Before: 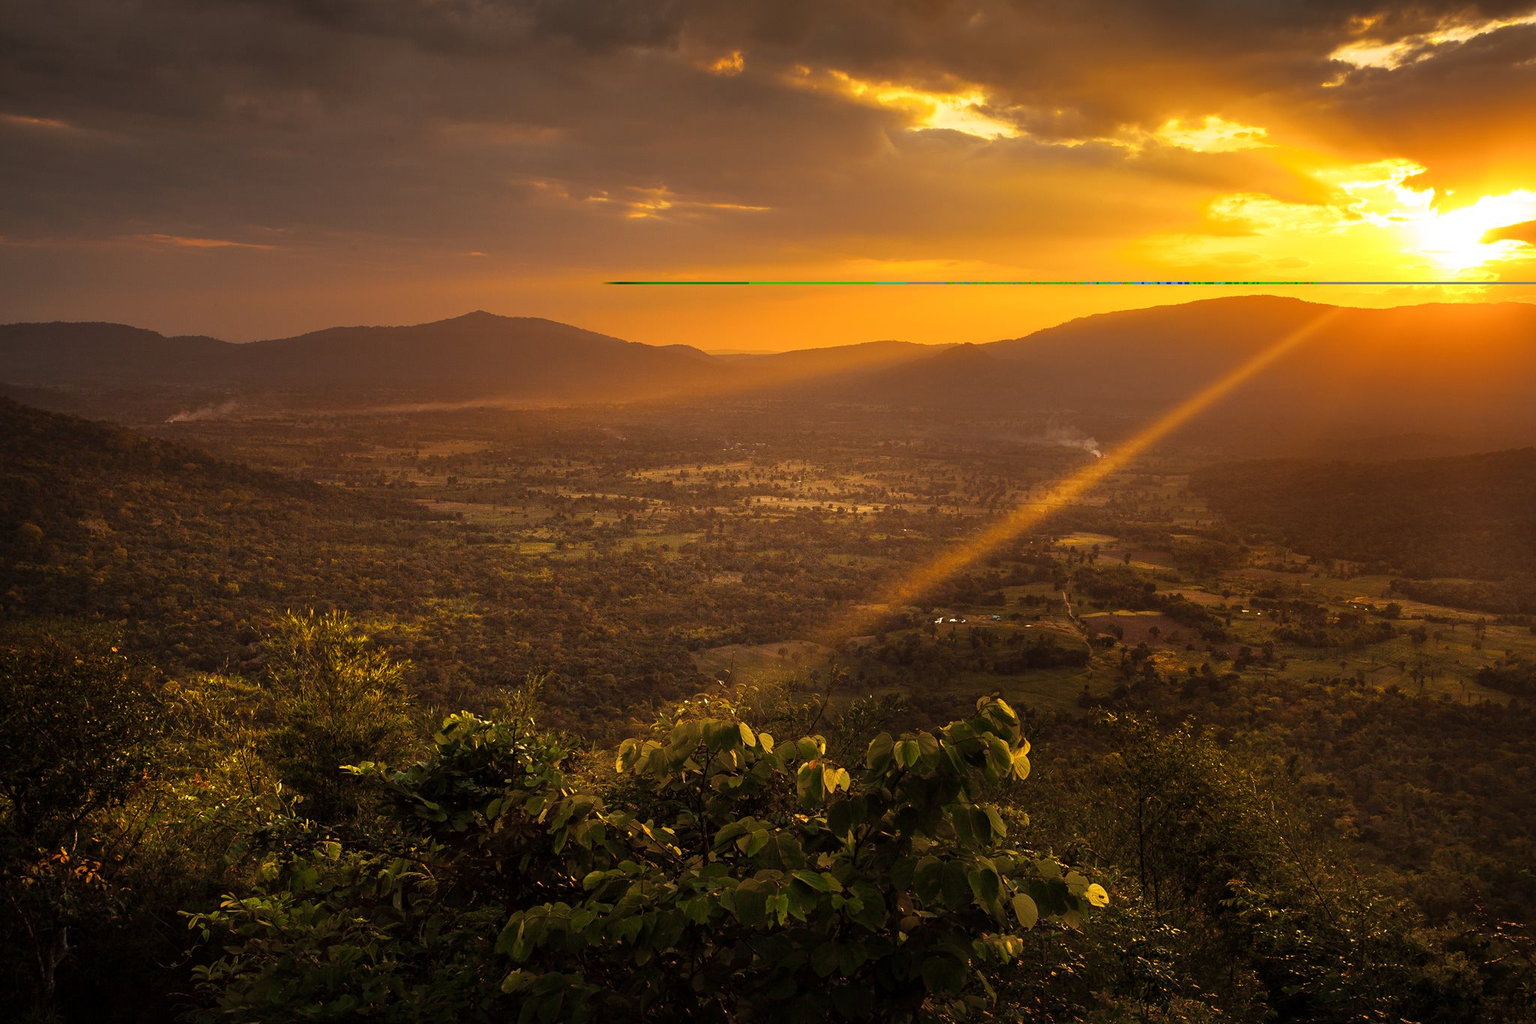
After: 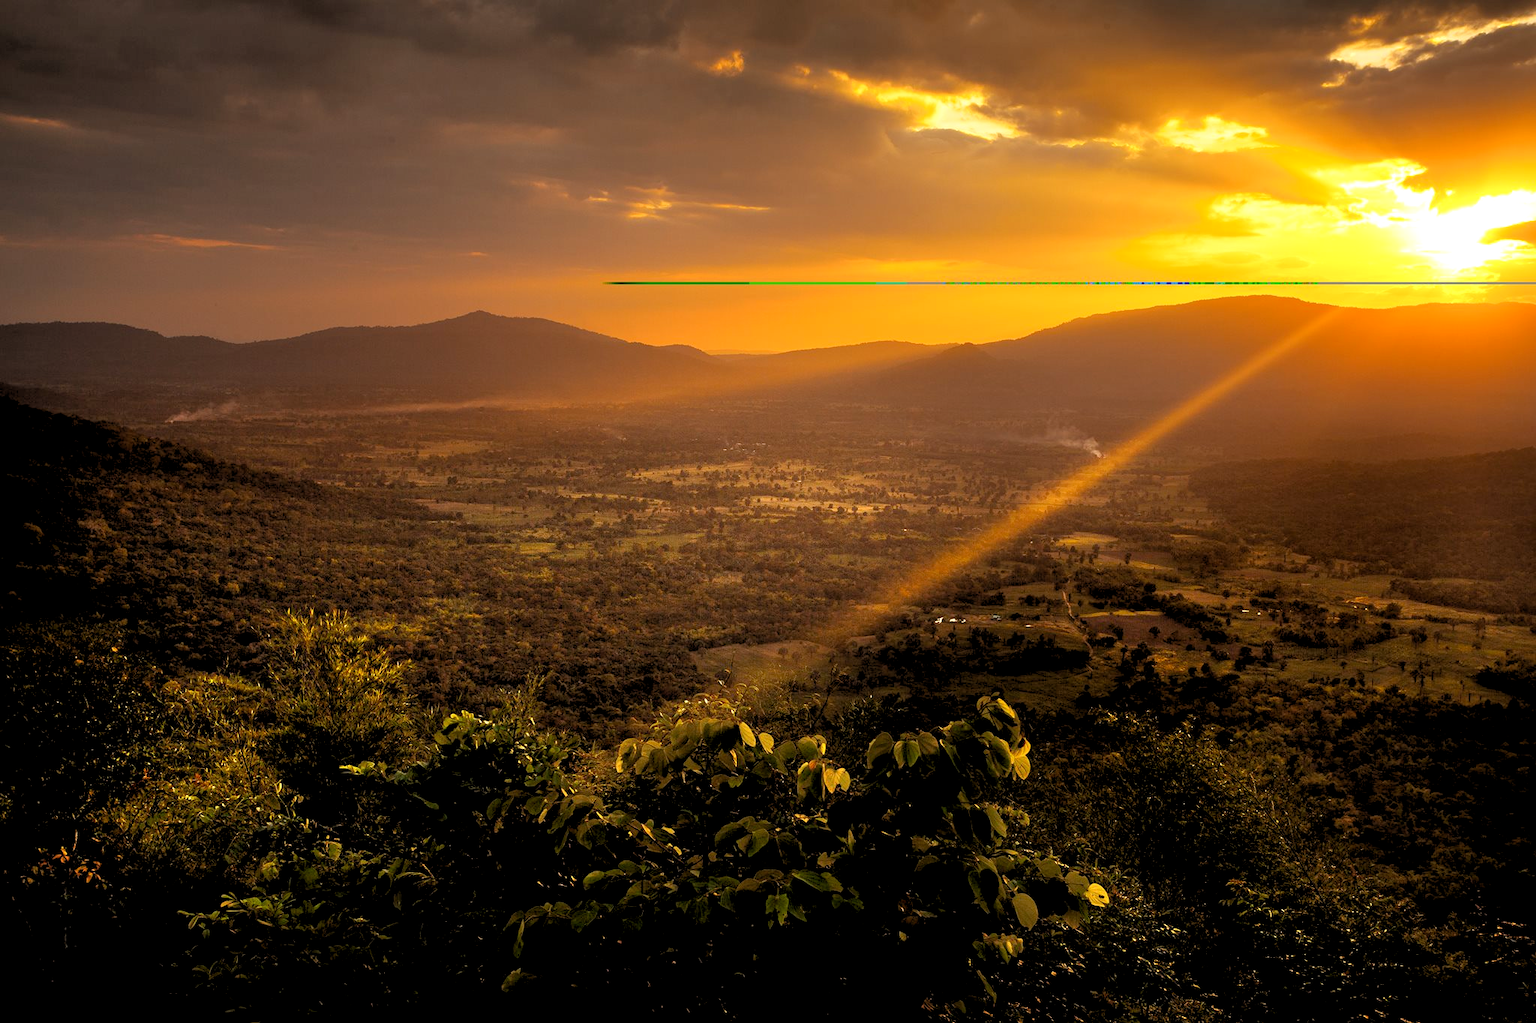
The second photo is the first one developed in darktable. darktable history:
exposure: black level correction 0.004, exposure 0.014 EV, compensate highlight preservation false
rgb levels: levels [[0.013, 0.434, 0.89], [0, 0.5, 1], [0, 0.5, 1]]
